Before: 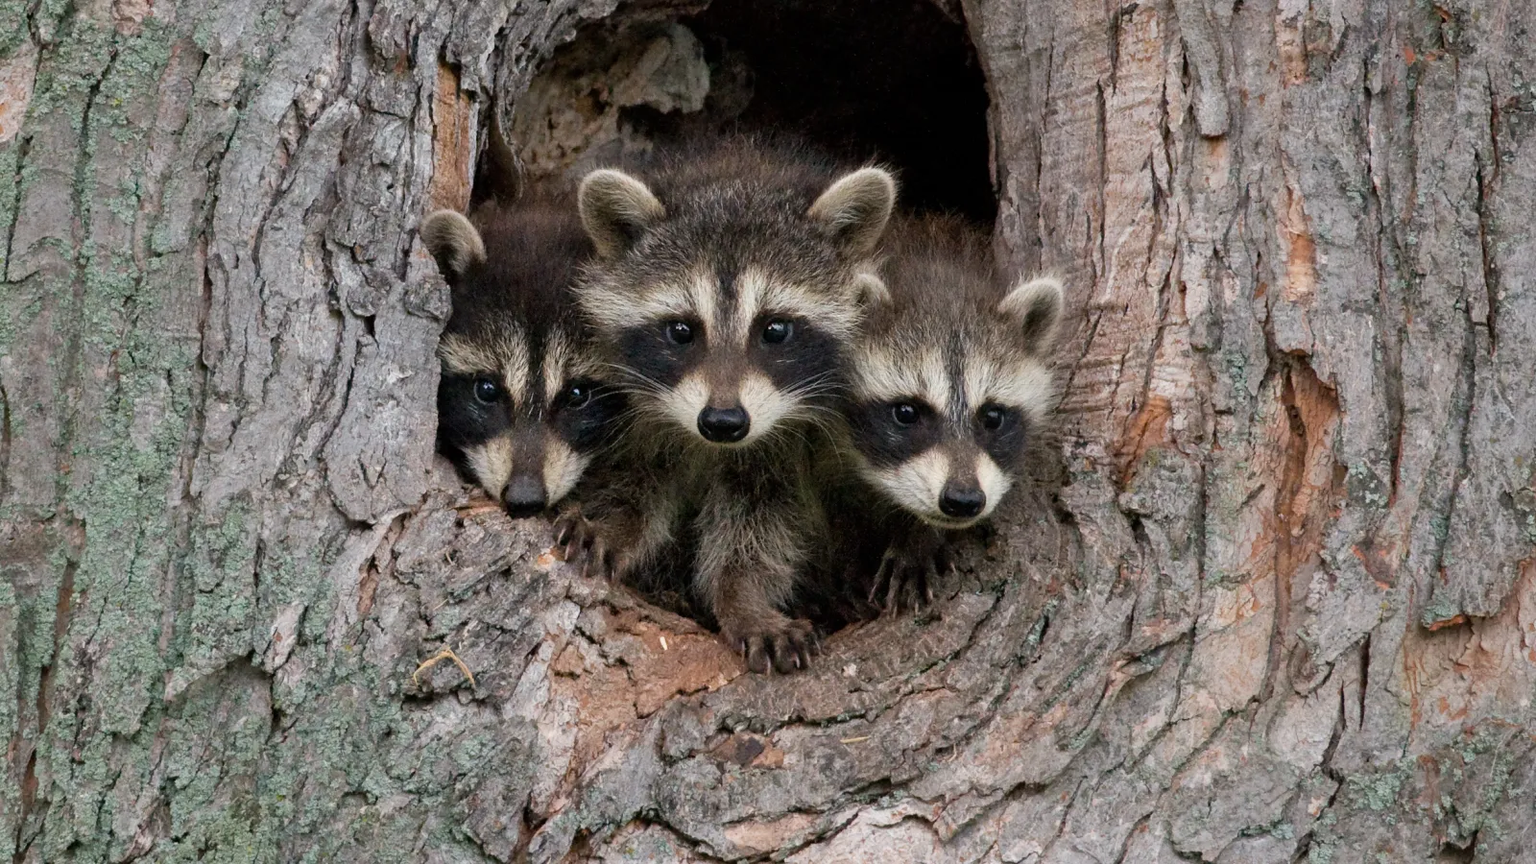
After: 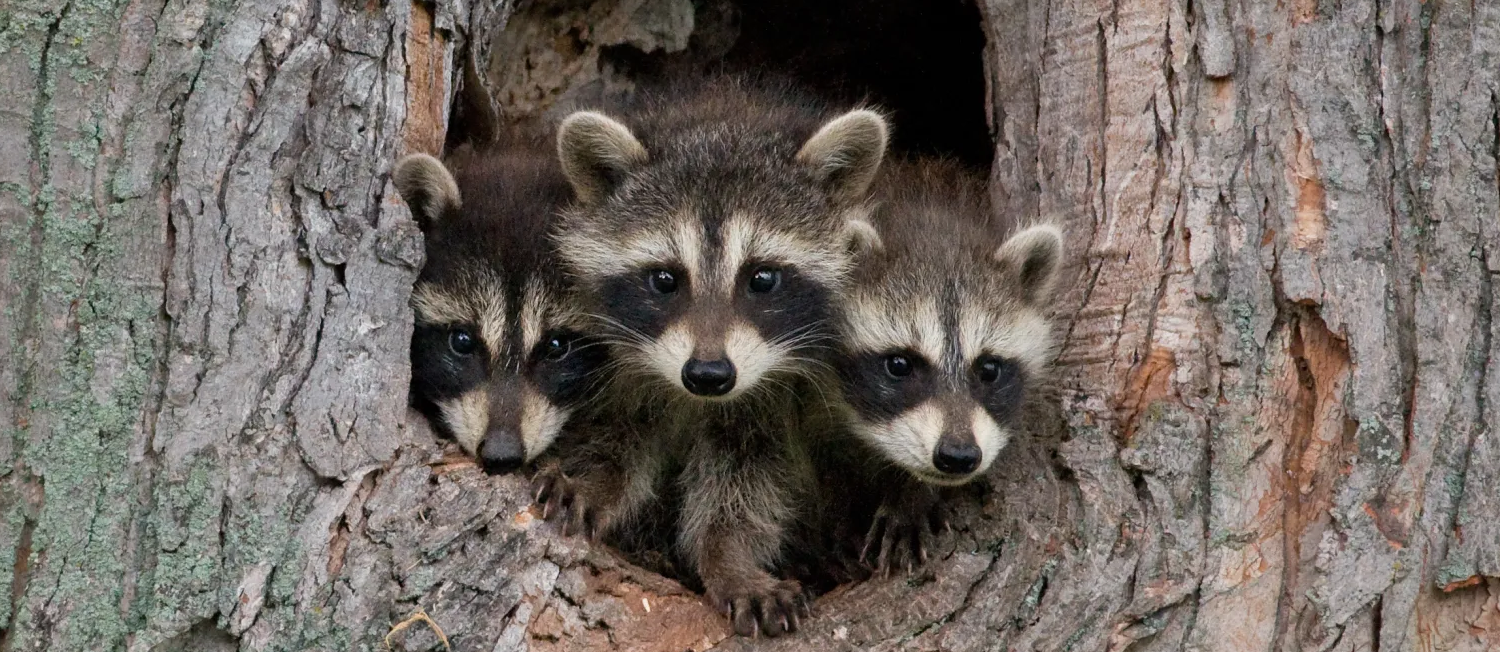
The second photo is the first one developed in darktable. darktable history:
crop: left 2.871%, top 7.223%, right 3.326%, bottom 20.265%
